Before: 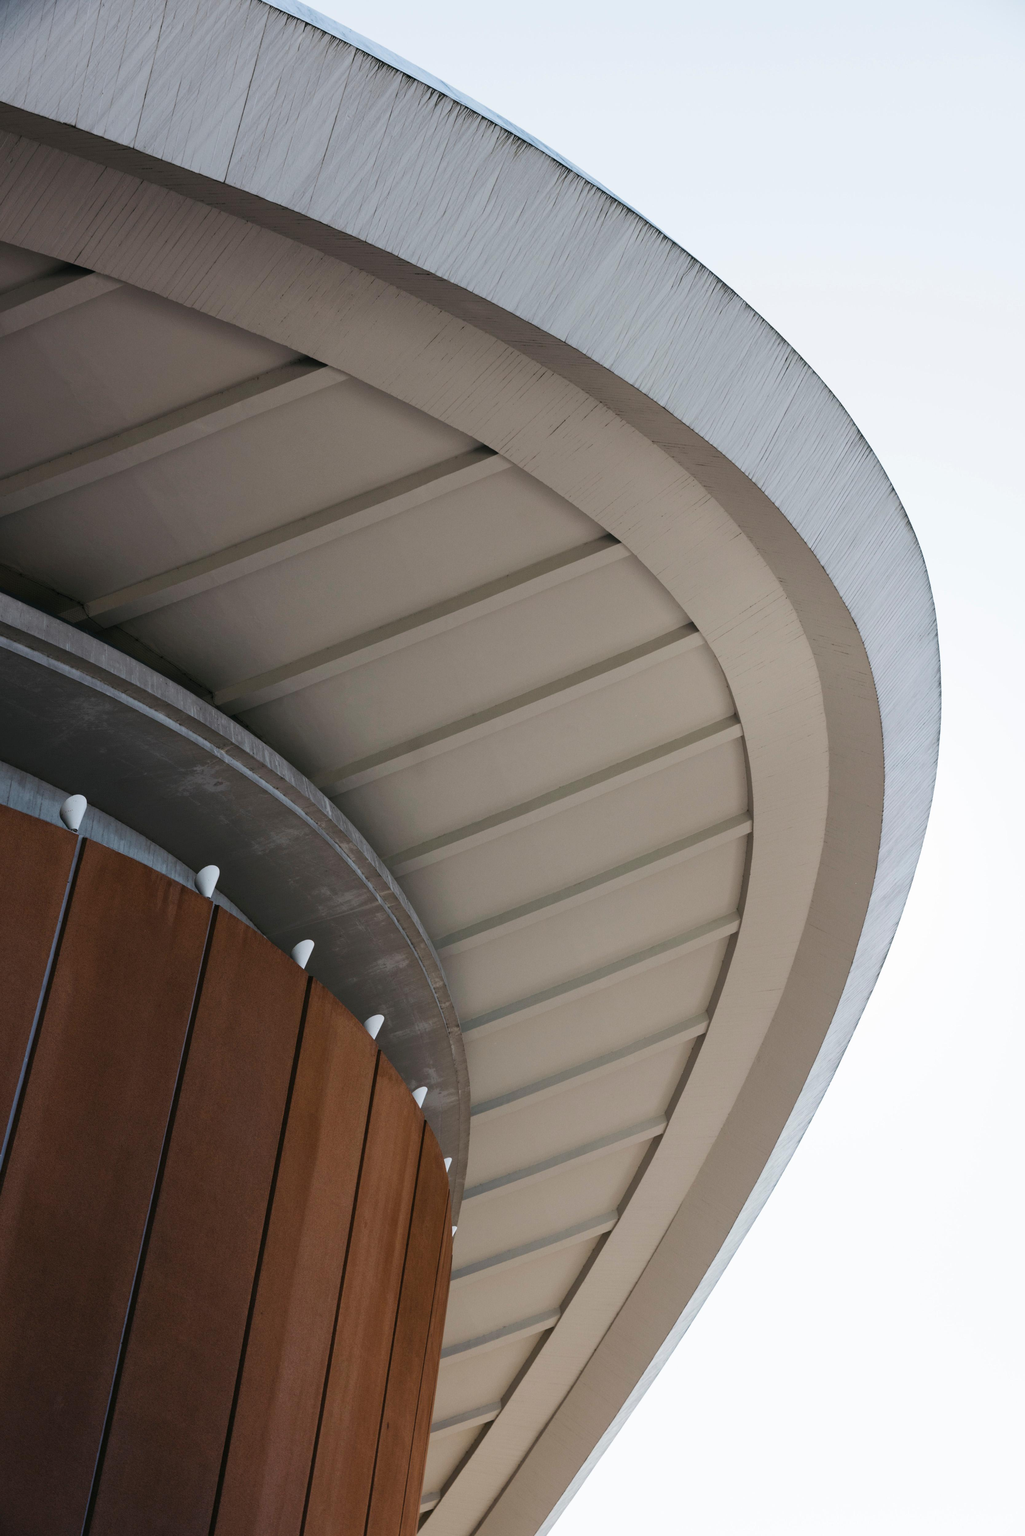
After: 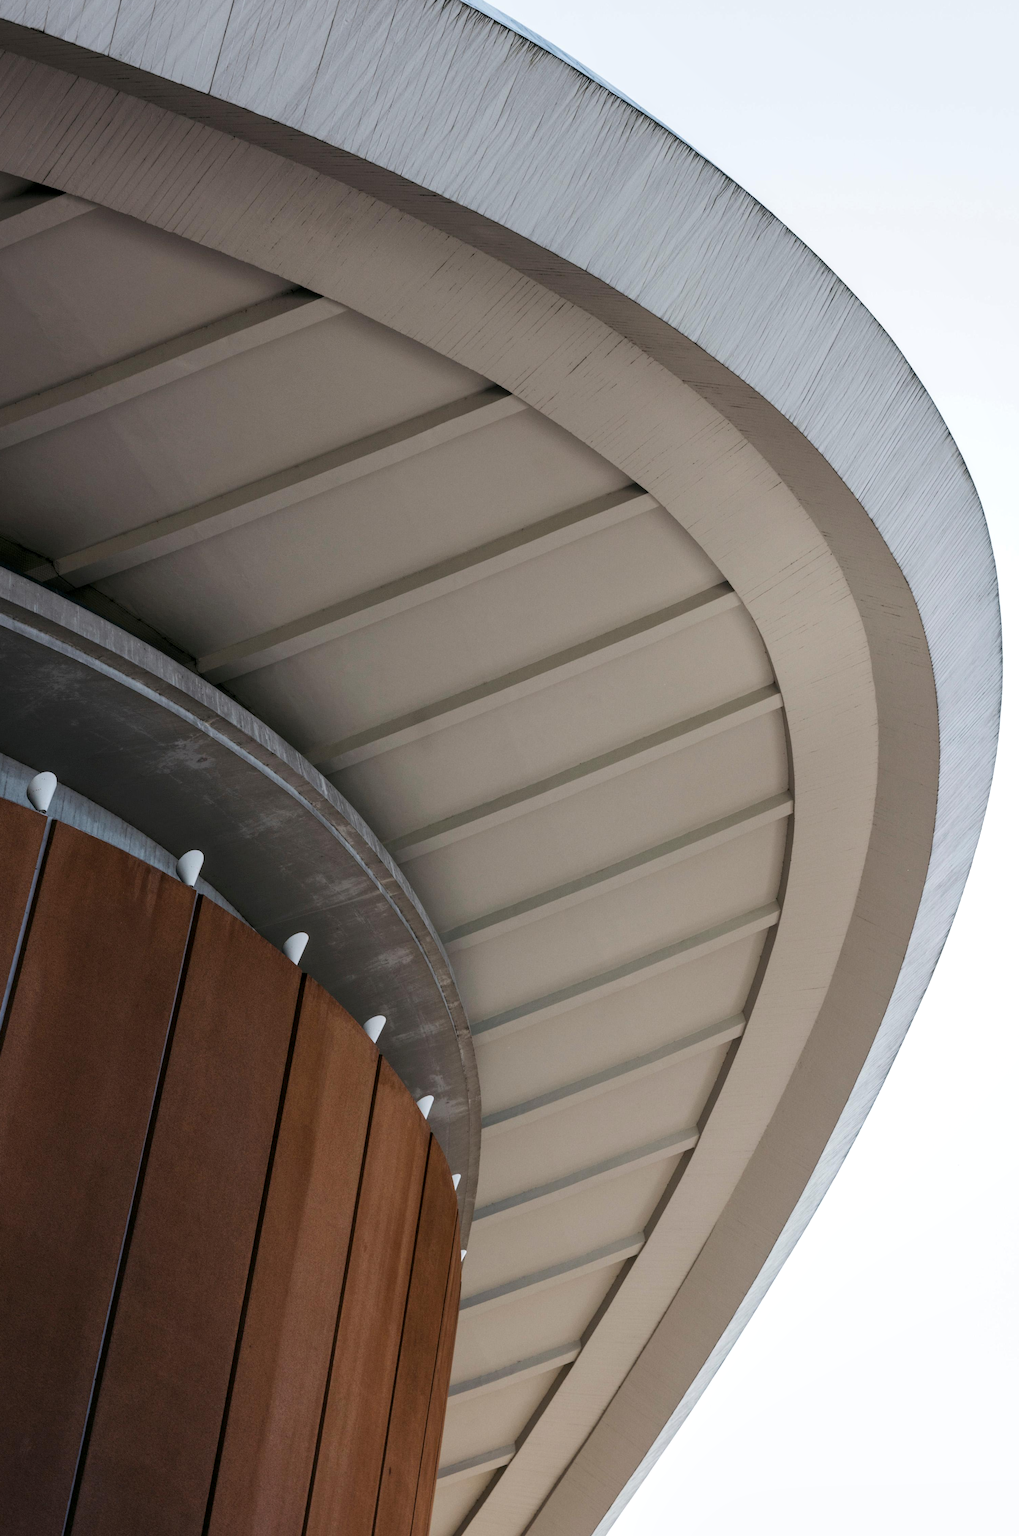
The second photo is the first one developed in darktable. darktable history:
tone equalizer: on, module defaults
crop: left 3.526%, top 6.386%, right 6.62%, bottom 3.328%
local contrast: on, module defaults
